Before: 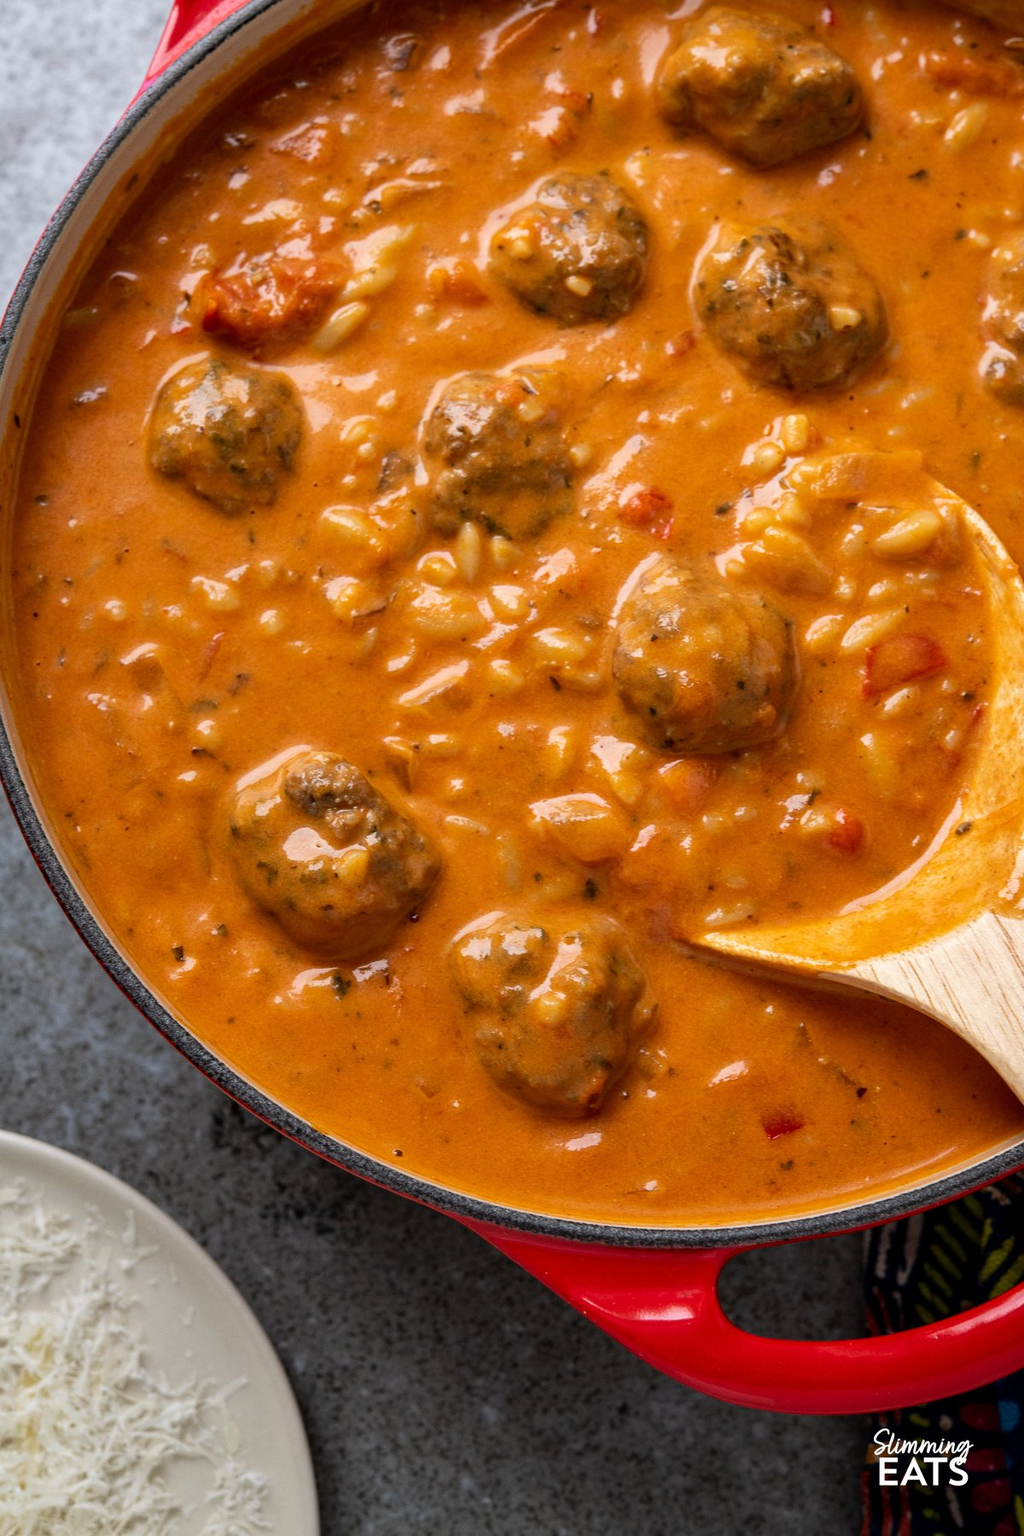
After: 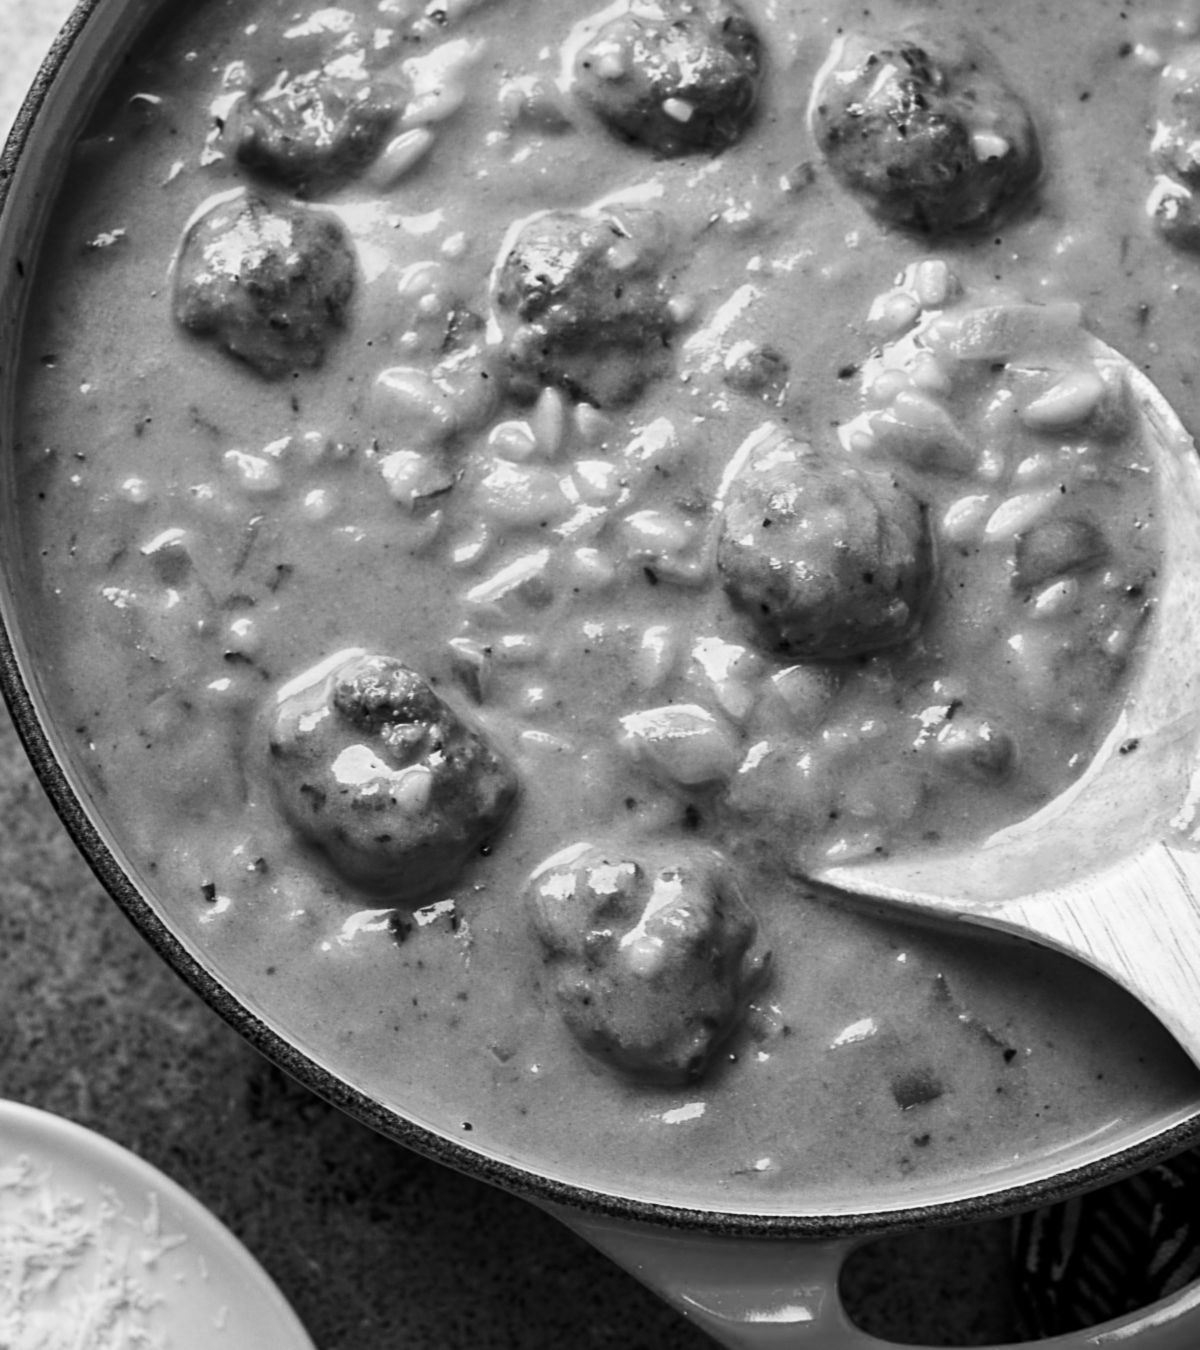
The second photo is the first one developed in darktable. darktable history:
lowpass: radius 0.76, contrast 1.56, saturation 0, unbound 0
crop and rotate: top 12.5%, bottom 12.5%
sharpen: on, module defaults
